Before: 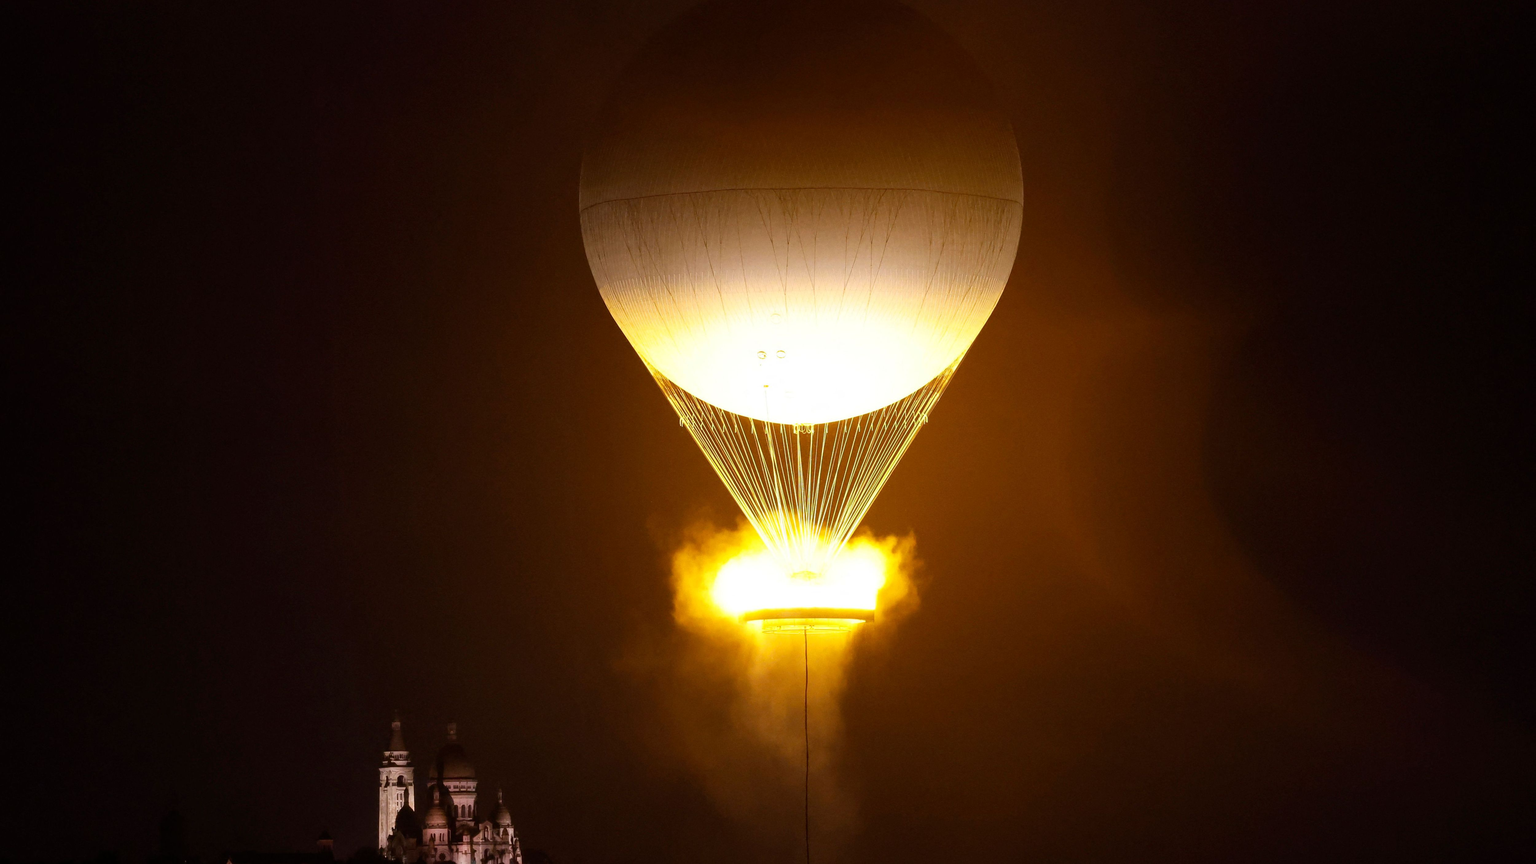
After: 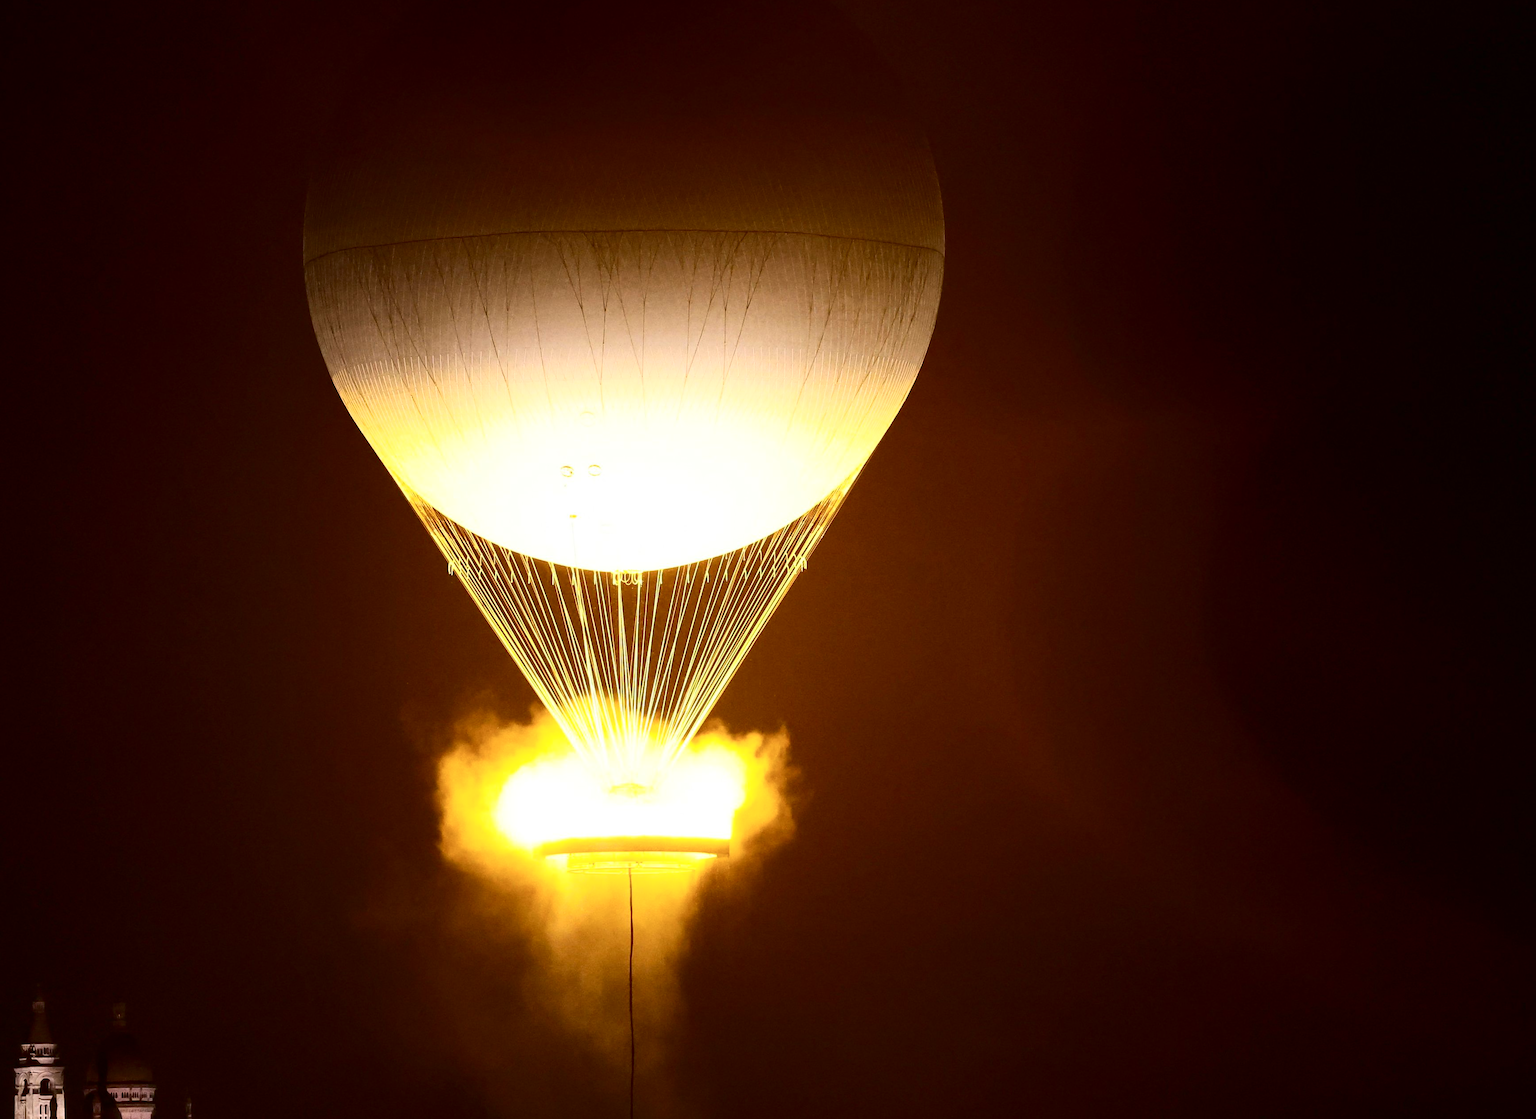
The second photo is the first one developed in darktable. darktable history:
crop and rotate: left 24.068%, top 3.386%, right 6.71%, bottom 6.876%
contrast brightness saturation: contrast 0.286
